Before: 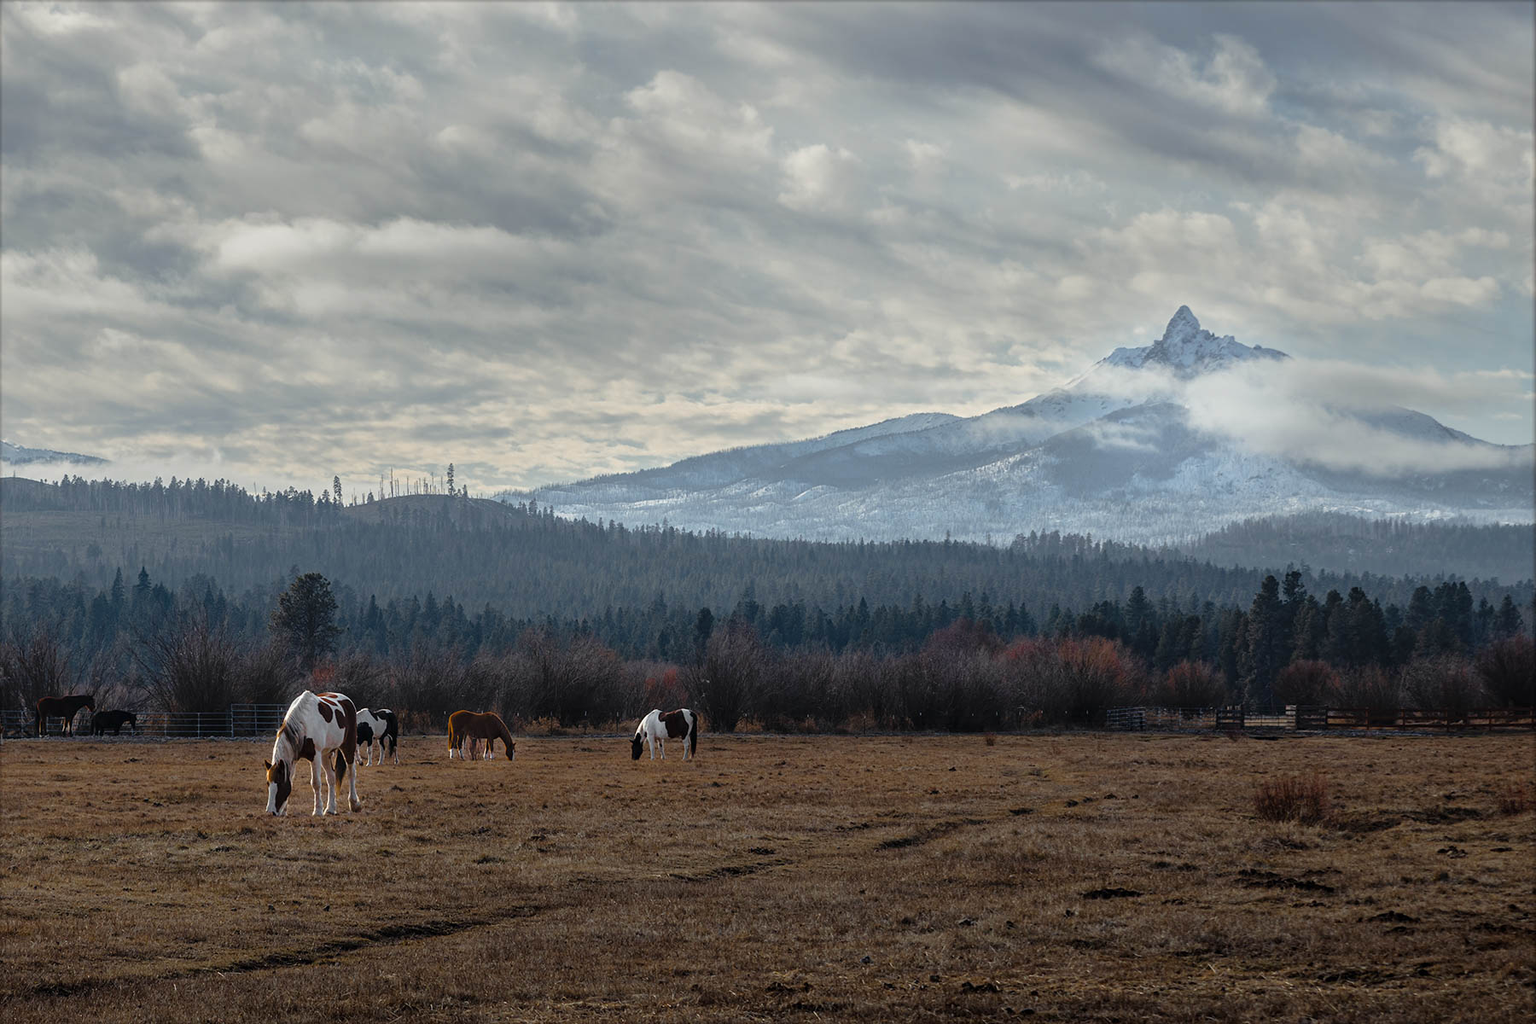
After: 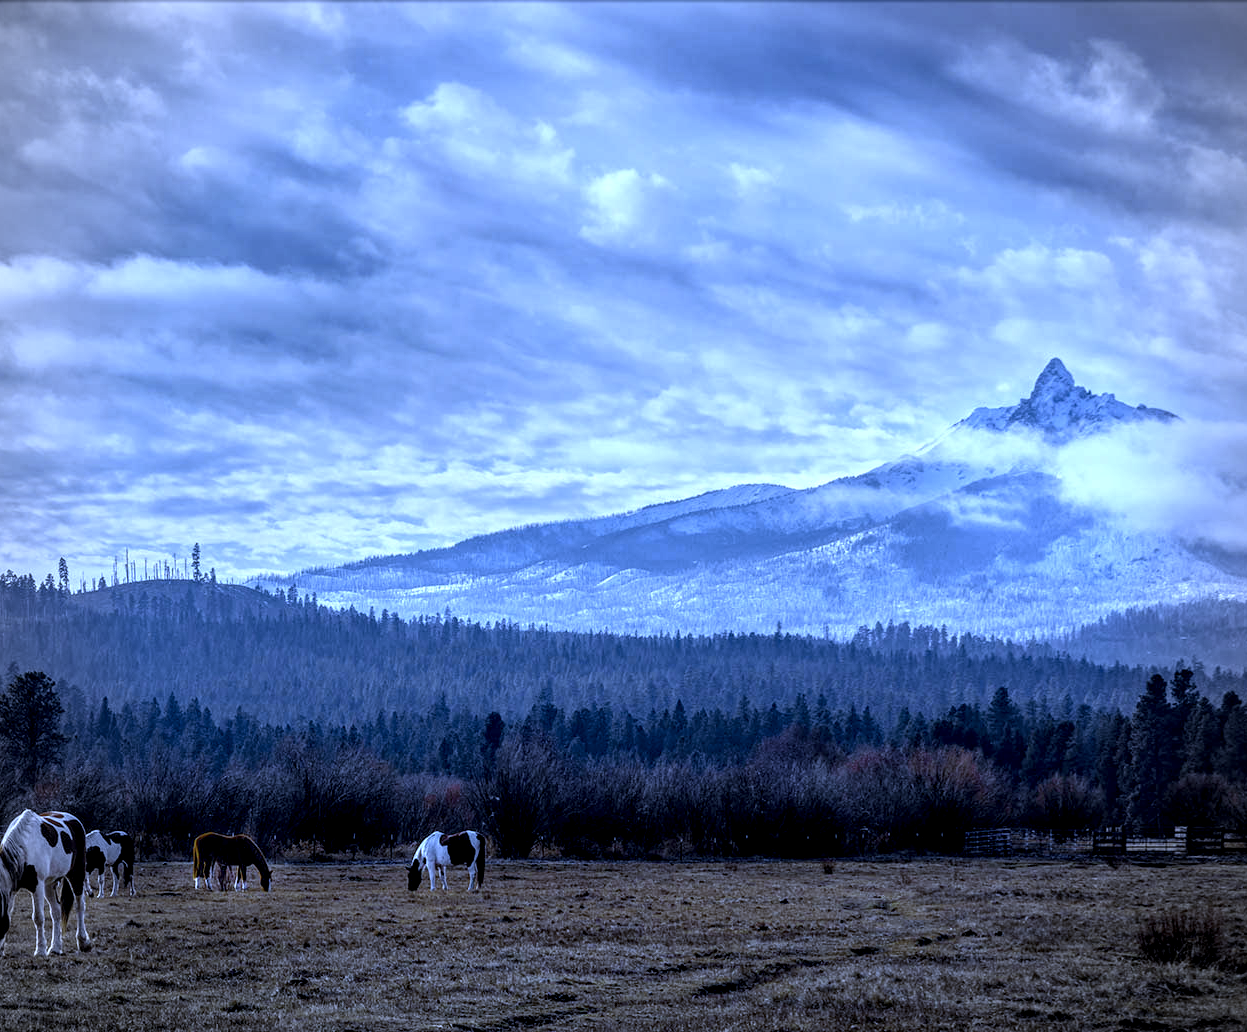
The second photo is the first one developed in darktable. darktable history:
local contrast: highlights 19%, detail 186%
vignetting: on, module defaults
crop: left 18.479%, right 12.2%, bottom 13.971%
white balance: red 0.766, blue 1.537
